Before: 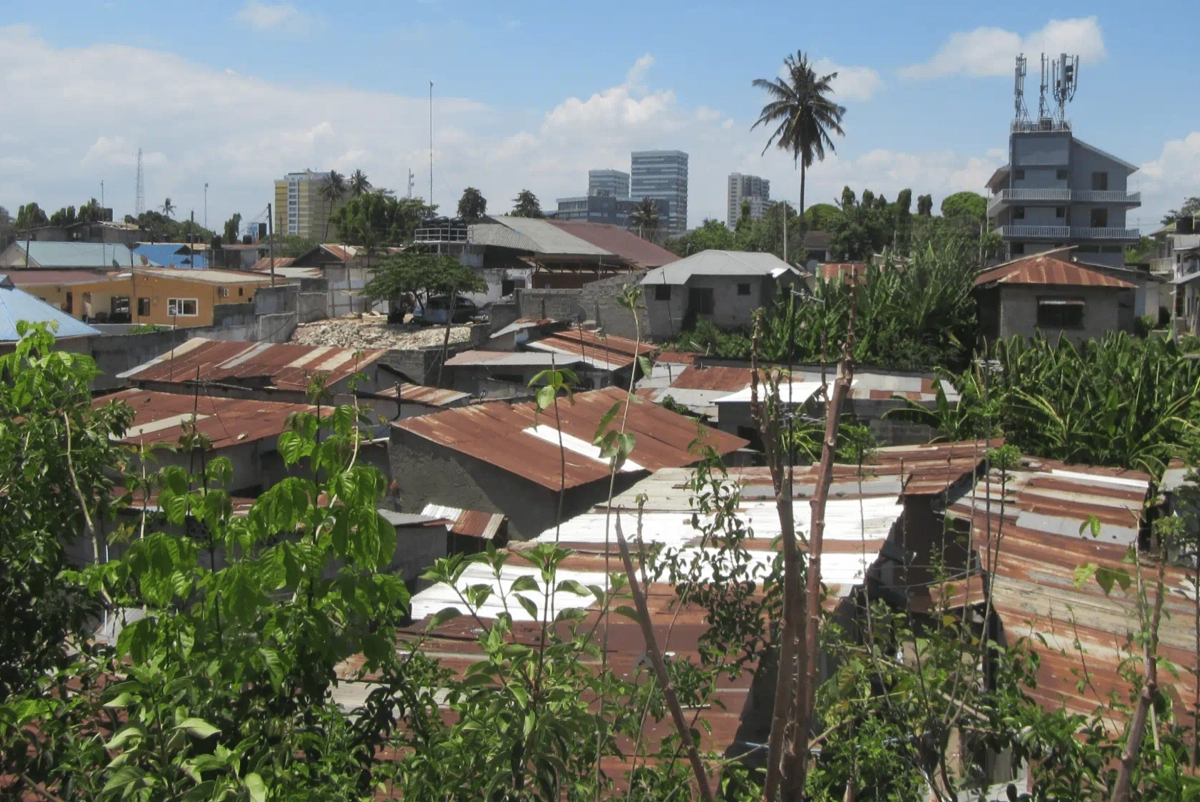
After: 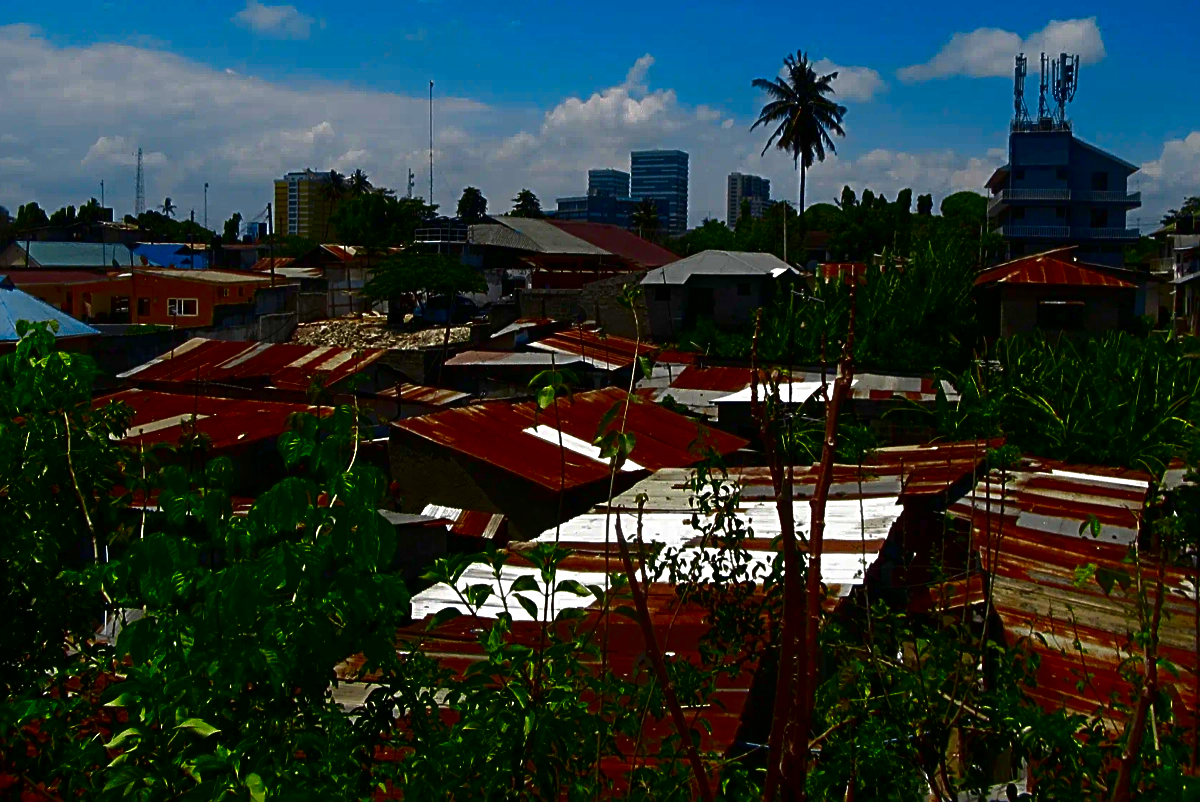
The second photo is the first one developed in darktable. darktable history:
sharpen: radius 2.599, amount 0.685
contrast brightness saturation: brightness -0.986, saturation 0.999
